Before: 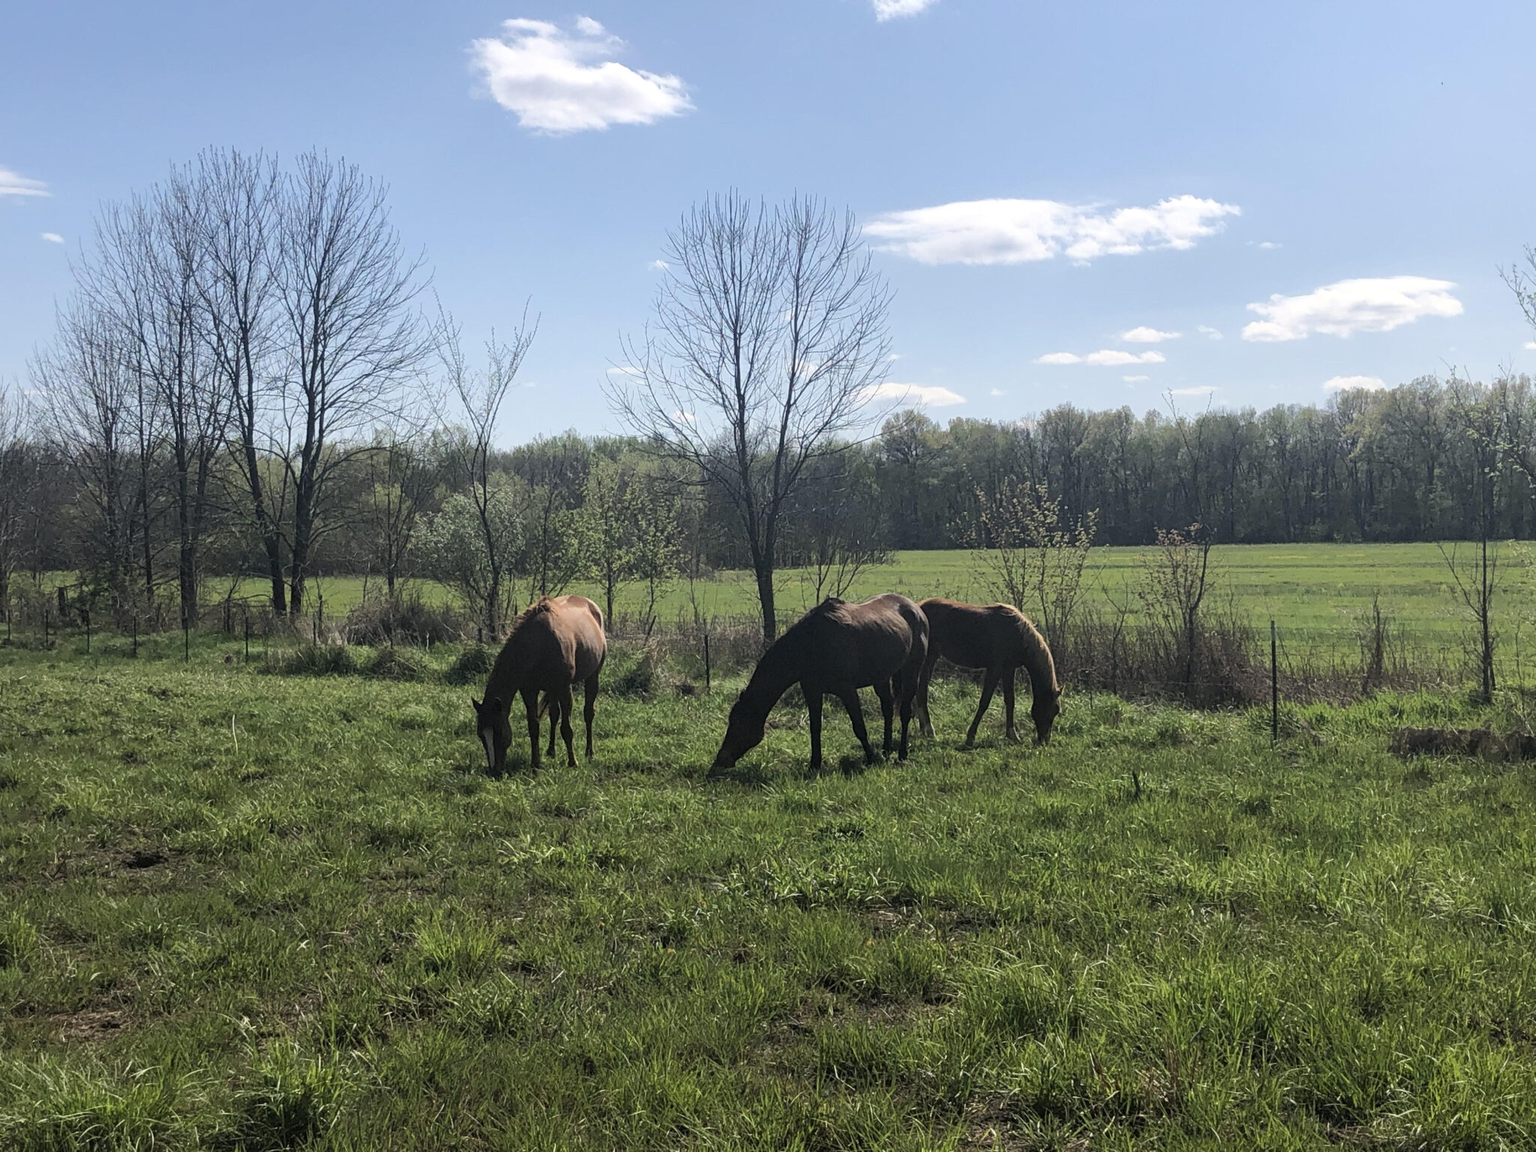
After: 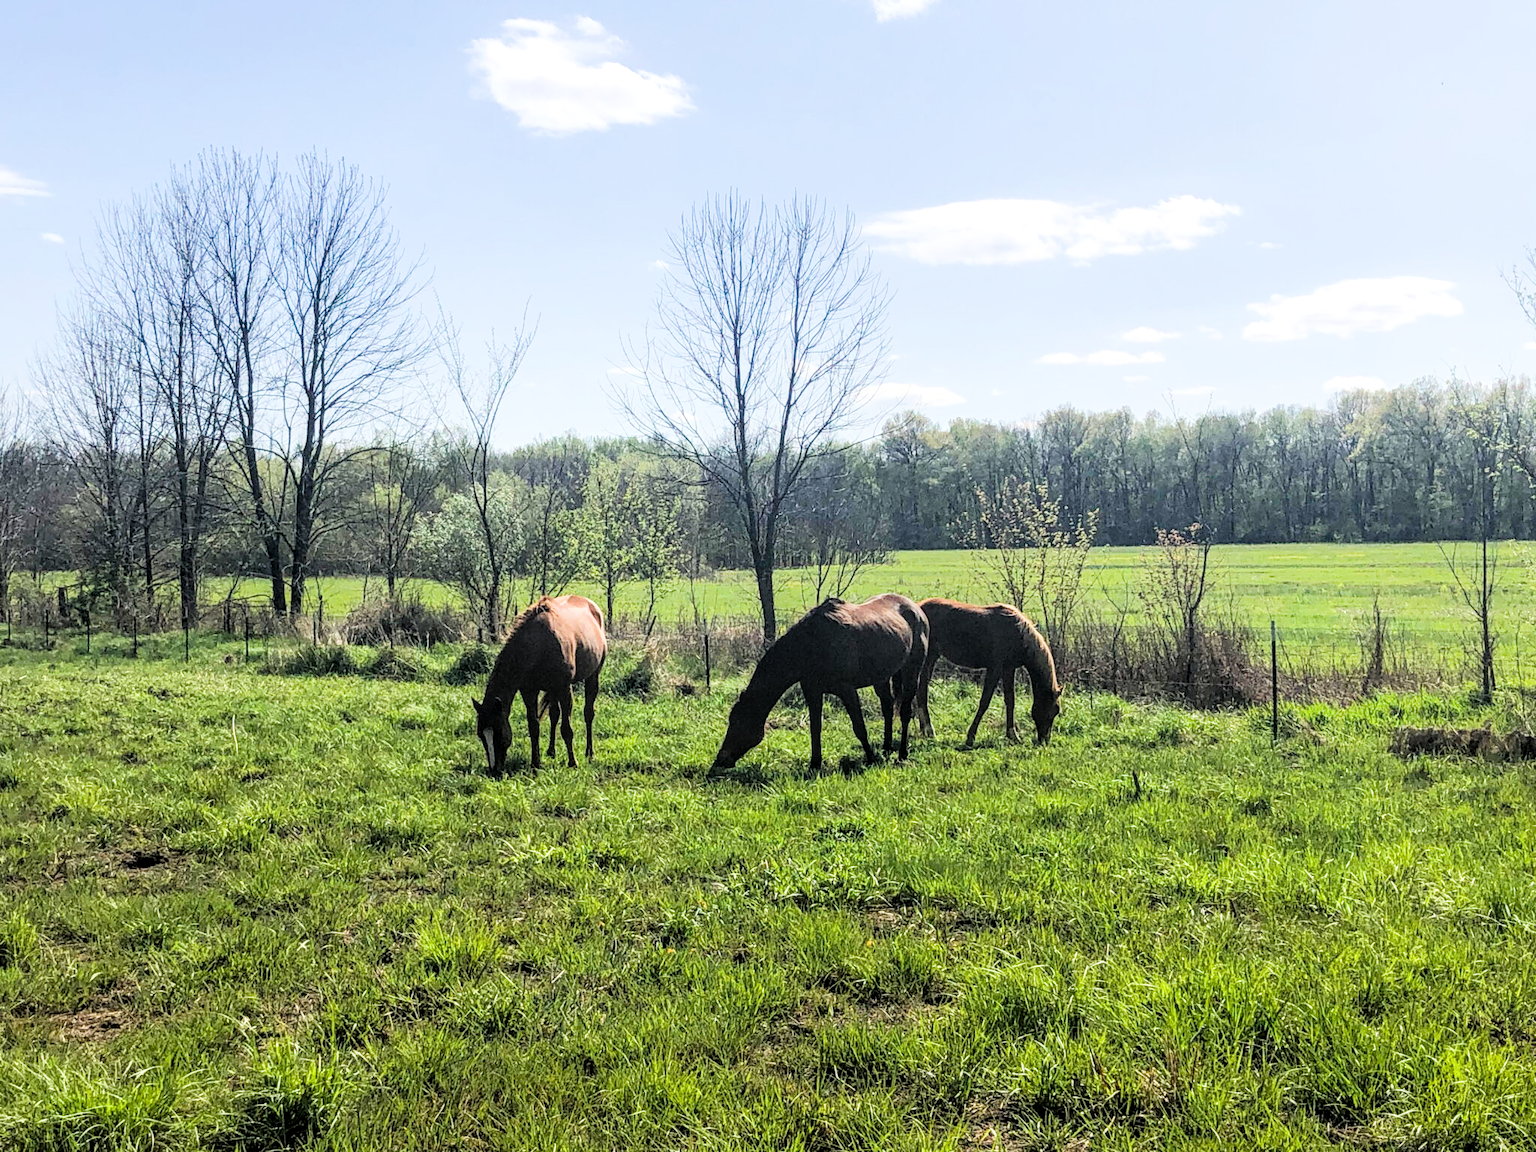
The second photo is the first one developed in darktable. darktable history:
local contrast: on, module defaults
exposure: black level correction 0, exposure 1.3 EV, compensate exposure bias true, compensate highlight preservation false
filmic rgb: black relative exposure -5 EV, hardness 2.88, contrast 1.3, highlights saturation mix -35%
color balance rgb: perceptual saturation grading › global saturation 20%, global vibrance 20%
